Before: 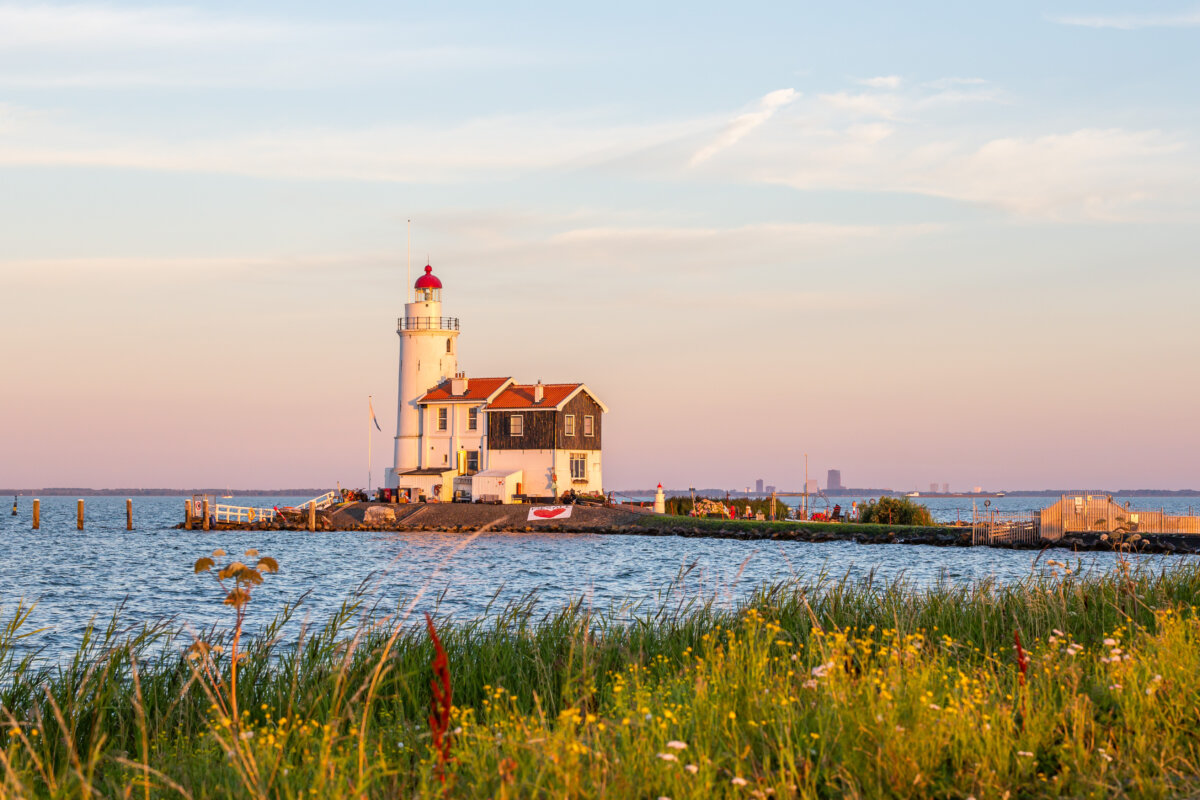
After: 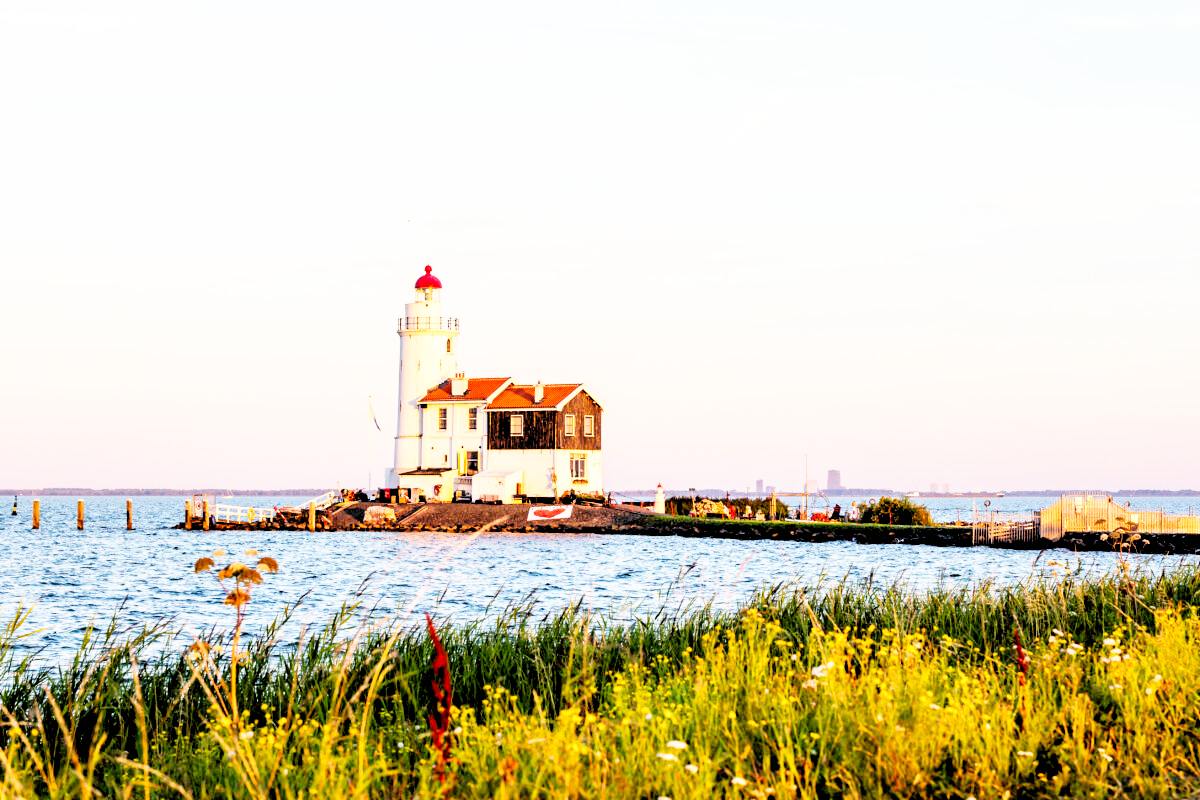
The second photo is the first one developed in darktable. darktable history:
rgb levels: levels [[0.029, 0.461, 0.922], [0, 0.5, 1], [0, 0.5, 1]]
base curve: curves: ch0 [(0, 0) (0.007, 0.004) (0.027, 0.03) (0.046, 0.07) (0.207, 0.54) (0.442, 0.872) (0.673, 0.972) (1, 1)], preserve colors none
